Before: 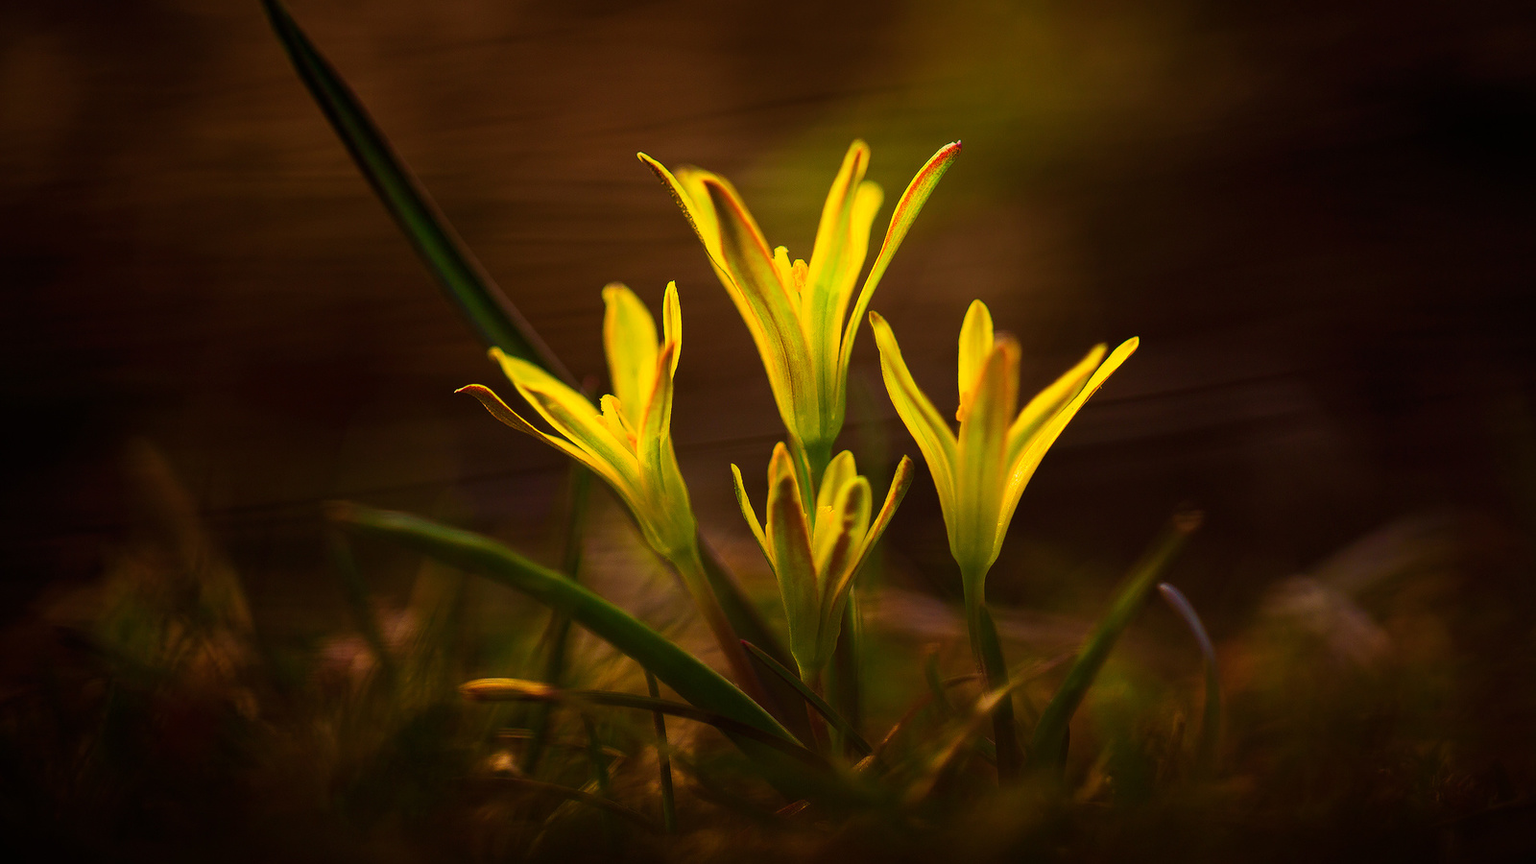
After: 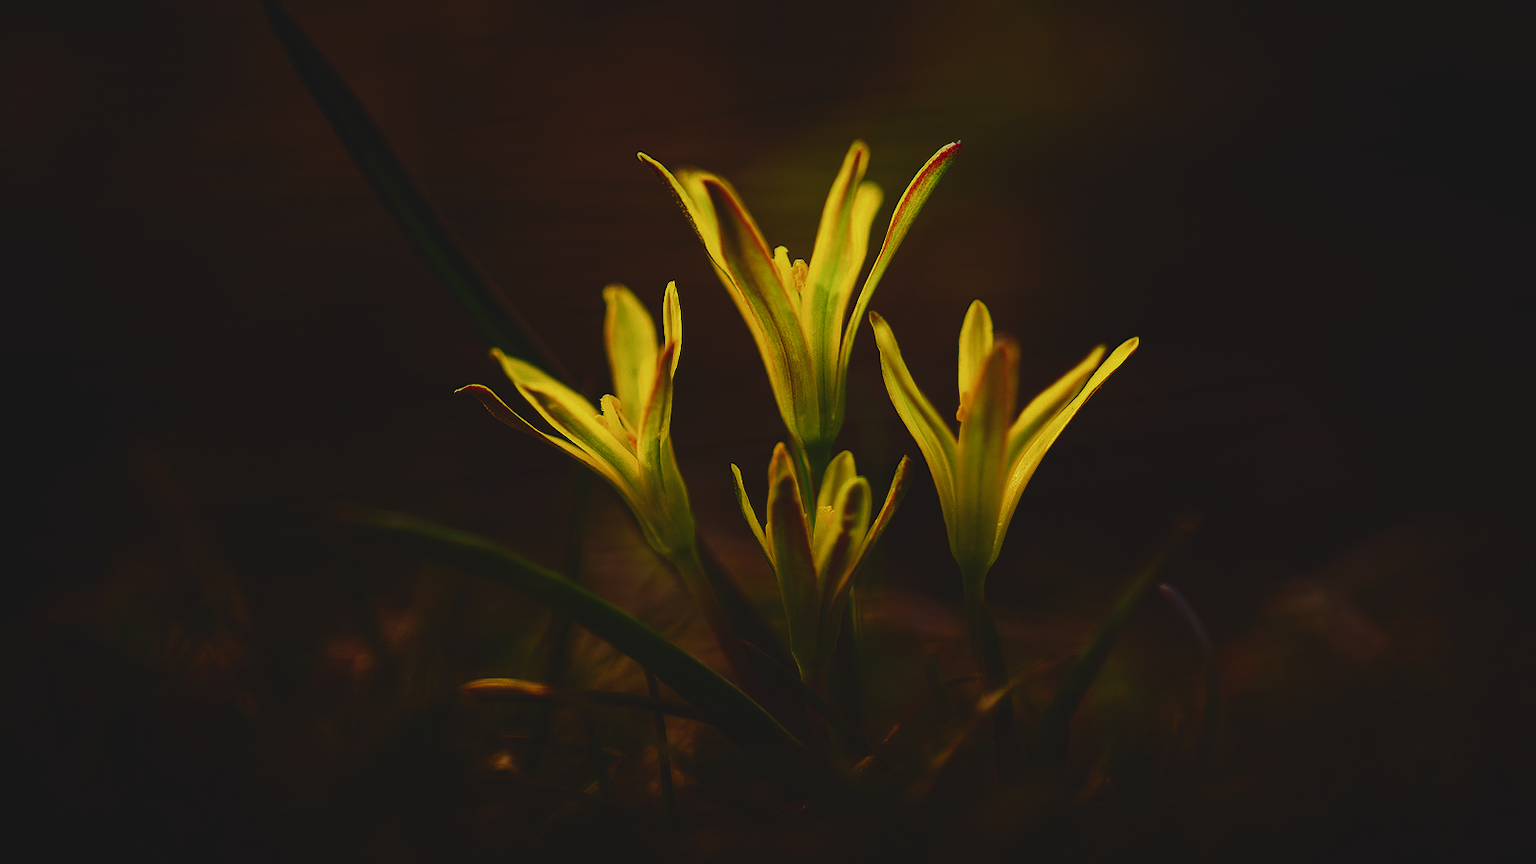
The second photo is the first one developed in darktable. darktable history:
white balance: red 0.983, blue 1.036
contrast brightness saturation: brightness -0.52
exposure: black level correction -0.062, exposure -0.05 EV, compensate highlight preservation false
